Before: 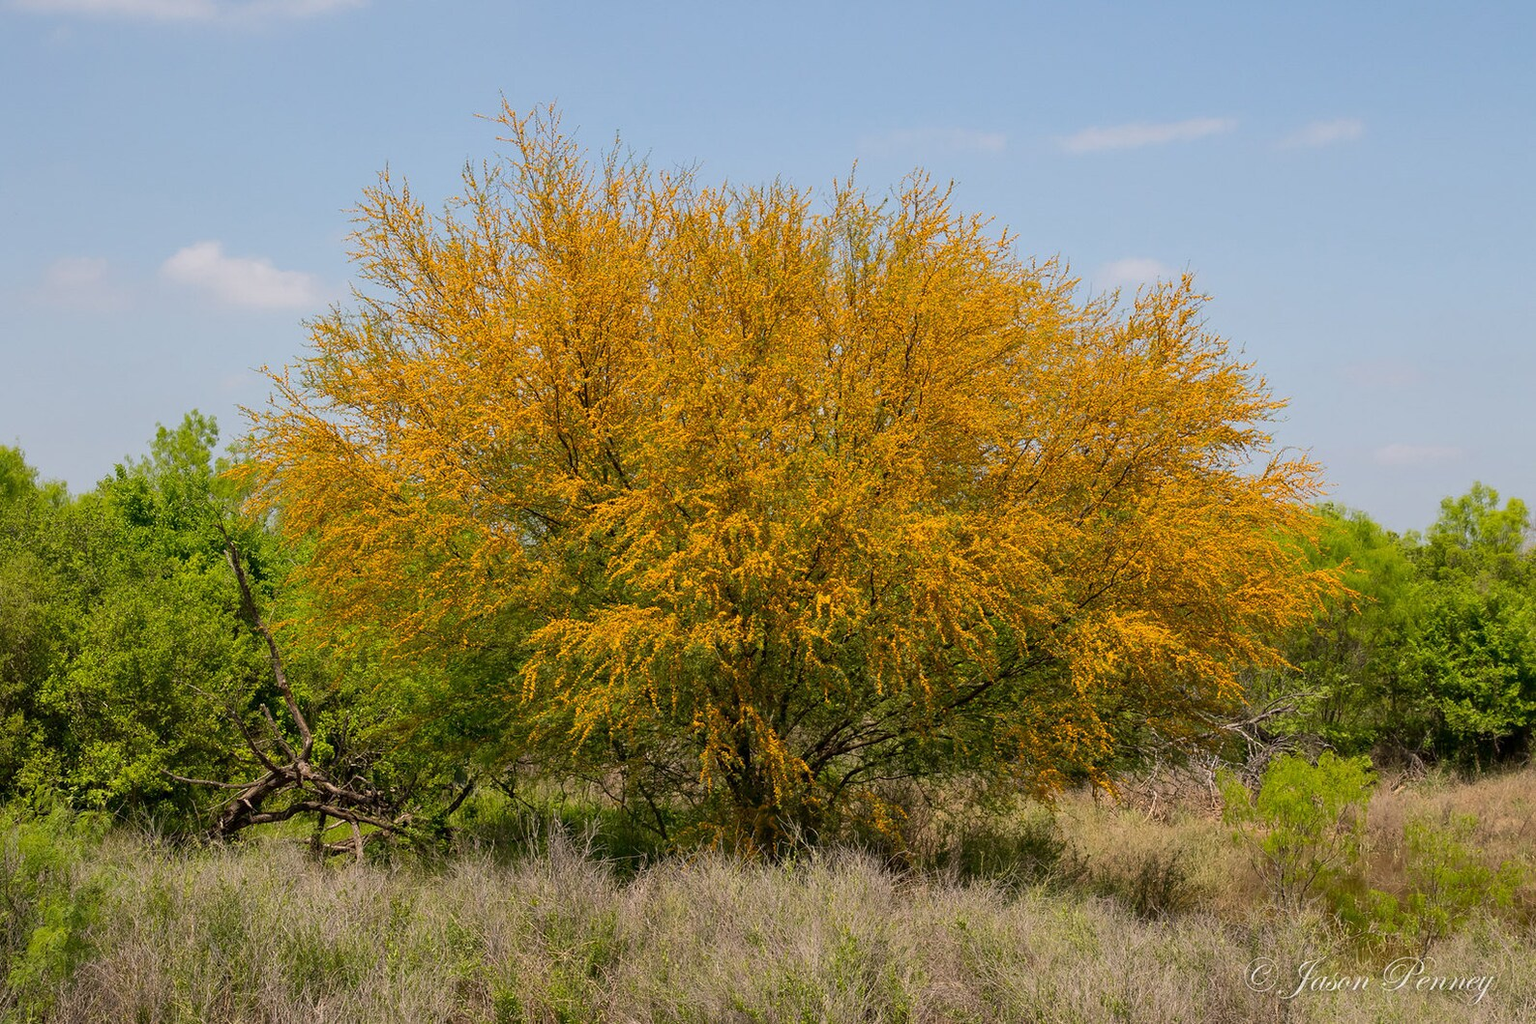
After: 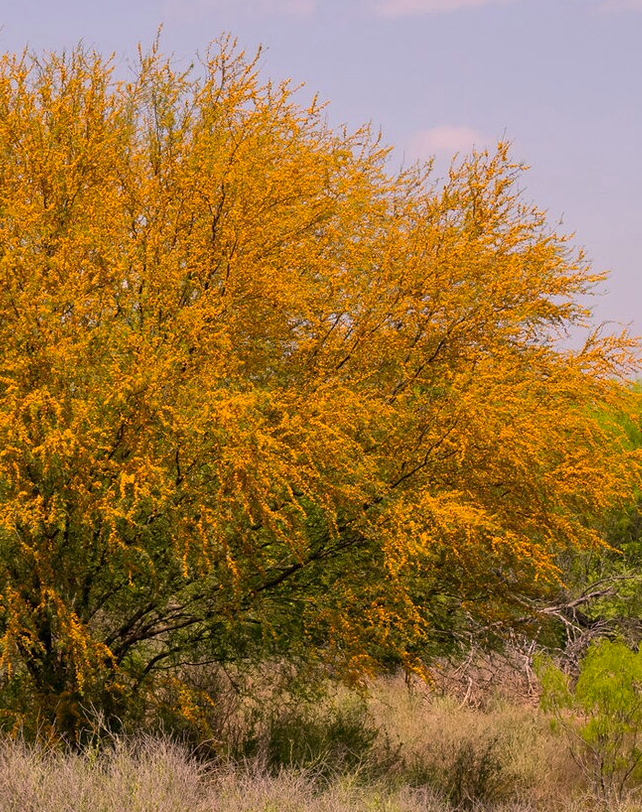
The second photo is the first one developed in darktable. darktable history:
crop: left 45.601%, top 13.353%, right 13.967%, bottom 9.898%
color correction: highlights a* 12.81, highlights b* 5.37
